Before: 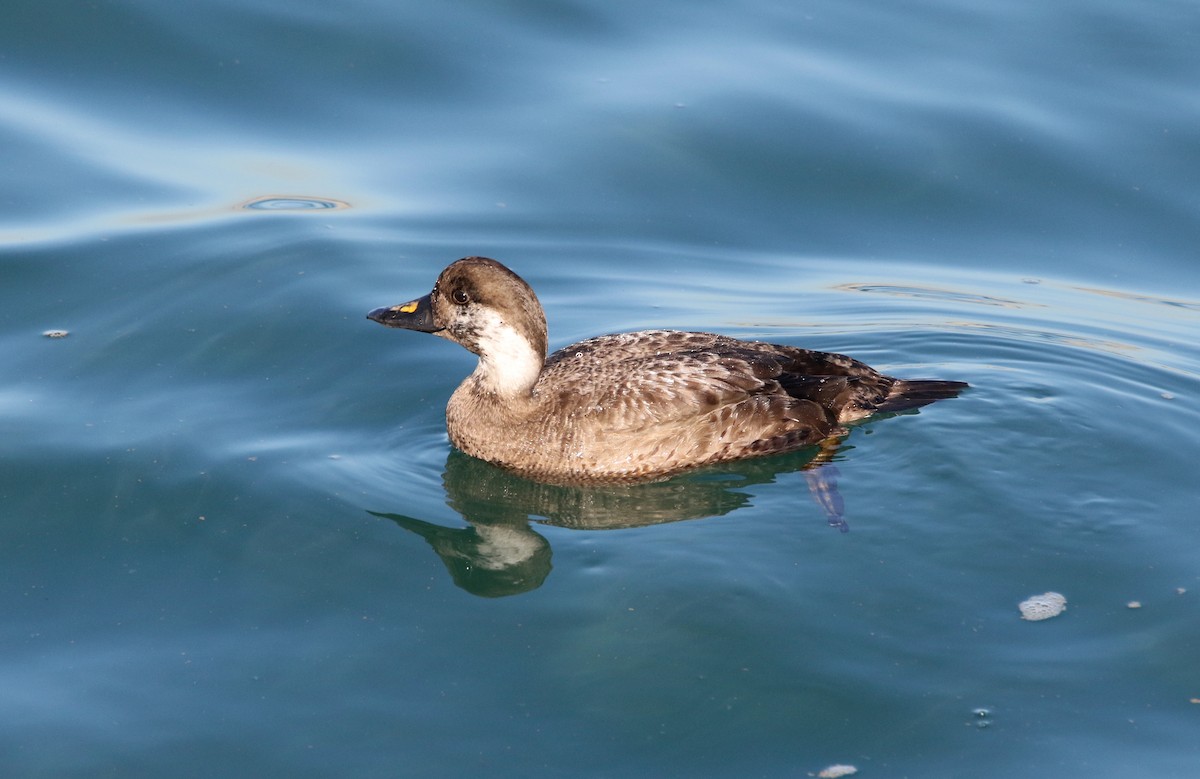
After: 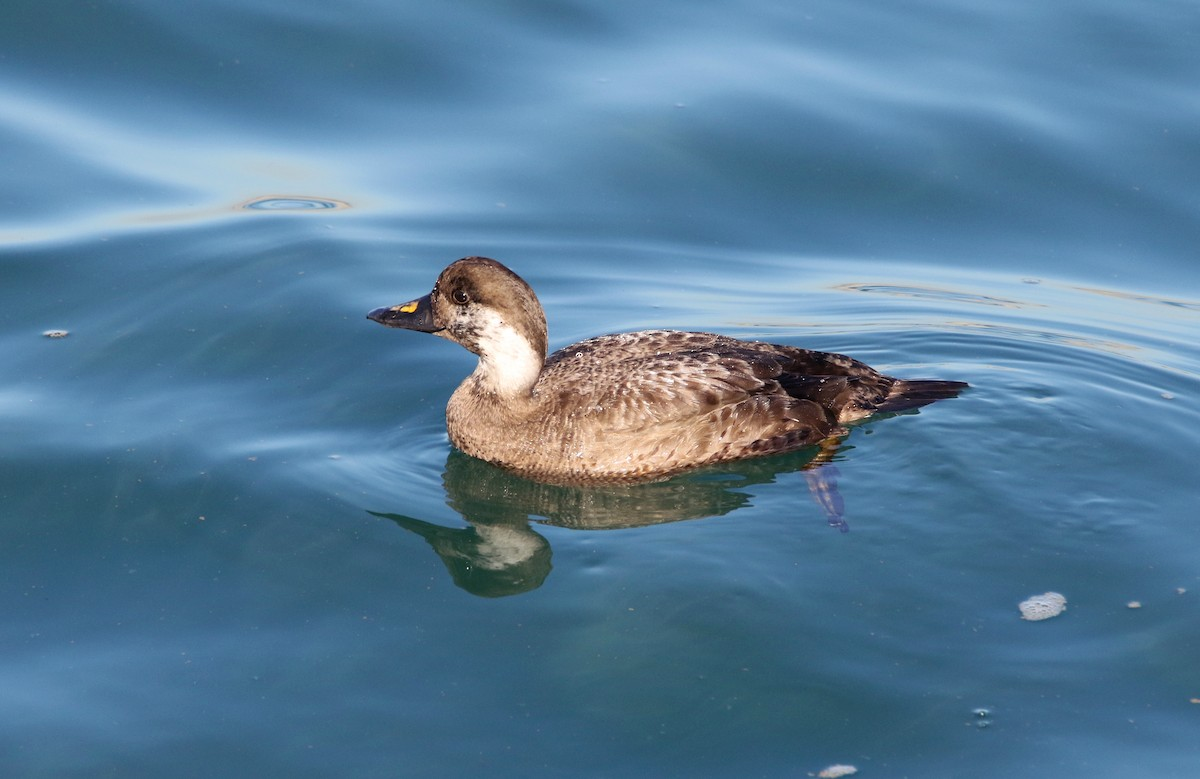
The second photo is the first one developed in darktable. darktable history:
color balance rgb: shadows lift › chroma 3.132%, shadows lift › hue 281.26°, perceptual saturation grading › global saturation 0.404%, global vibrance 20%
contrast brightness saturation: saturation -0.045
